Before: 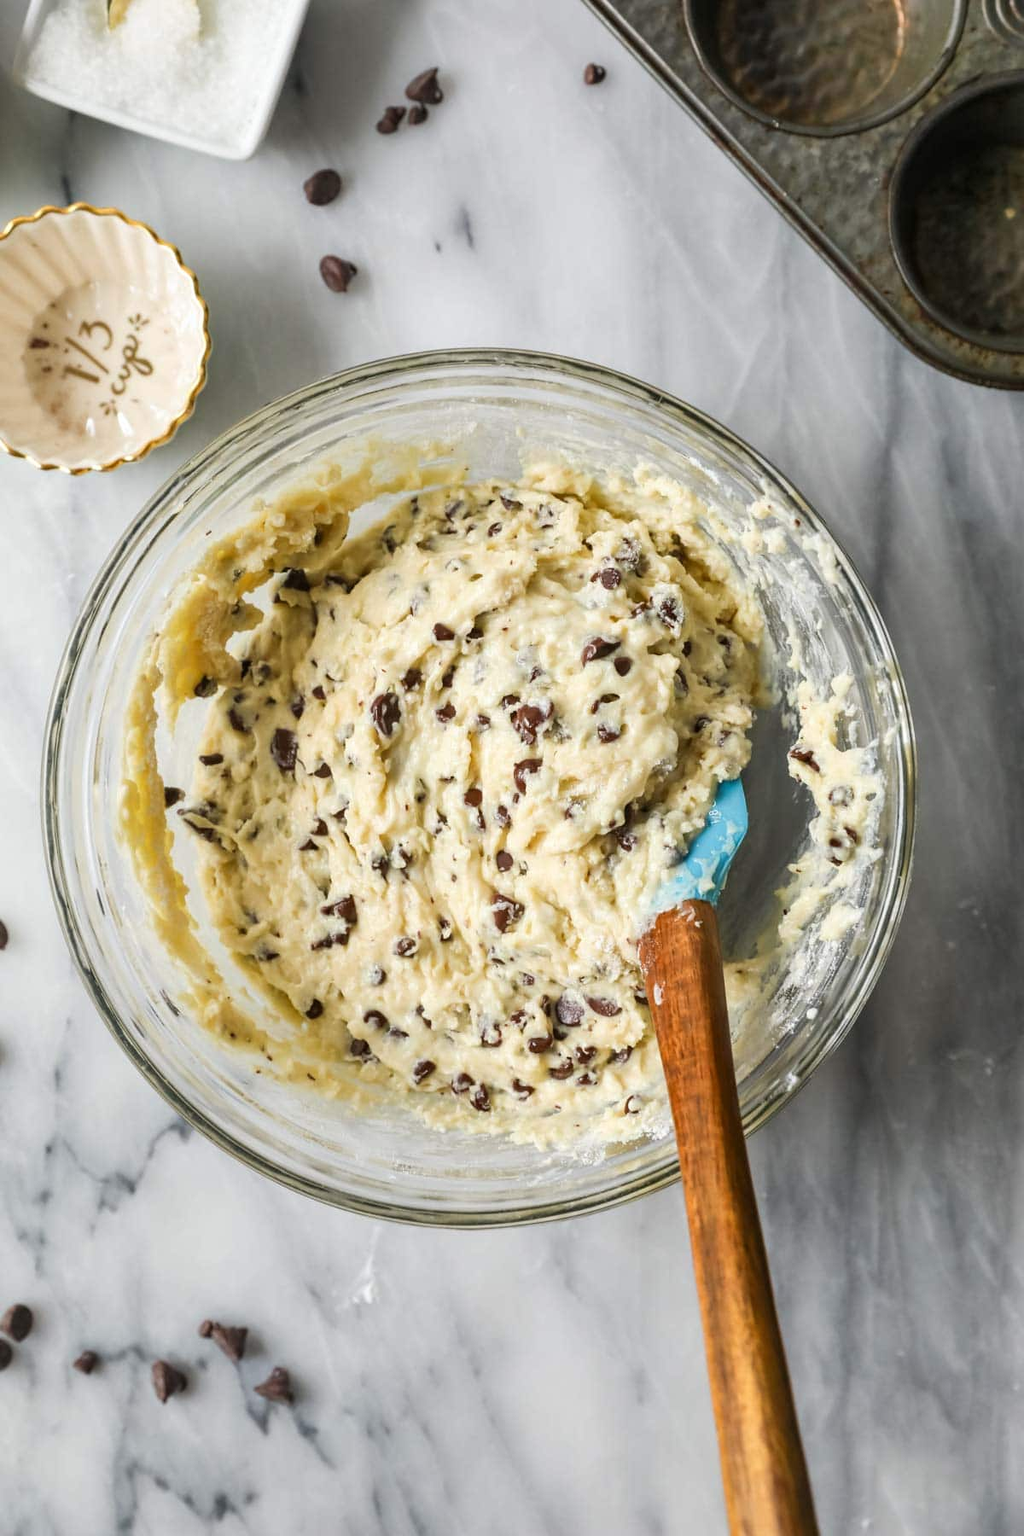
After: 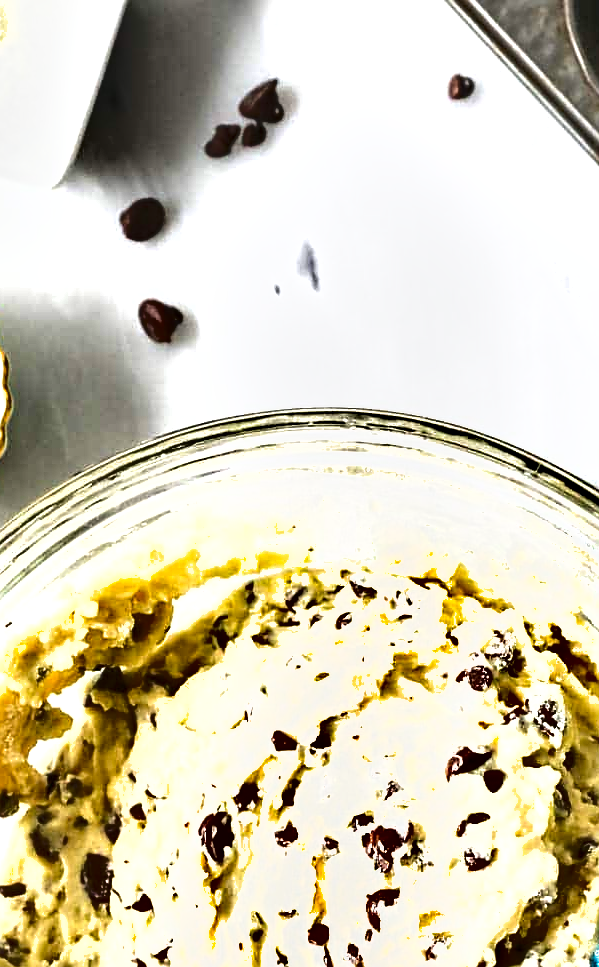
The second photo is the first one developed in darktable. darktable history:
exposure: black level correction 0, exposure 1.2 EV, compensate exposure bias true, compensate highlight preservation false
sharpen: amount 0.494
crop: left 19.683%, right 30.346%, bottom 46.246%
tone equalizer: smoothing diameter 24.86%, edges refinement/feathering 6.27, preserve details guided filter
shadows and highlights: low approximation 0.01, soften with gaussian
